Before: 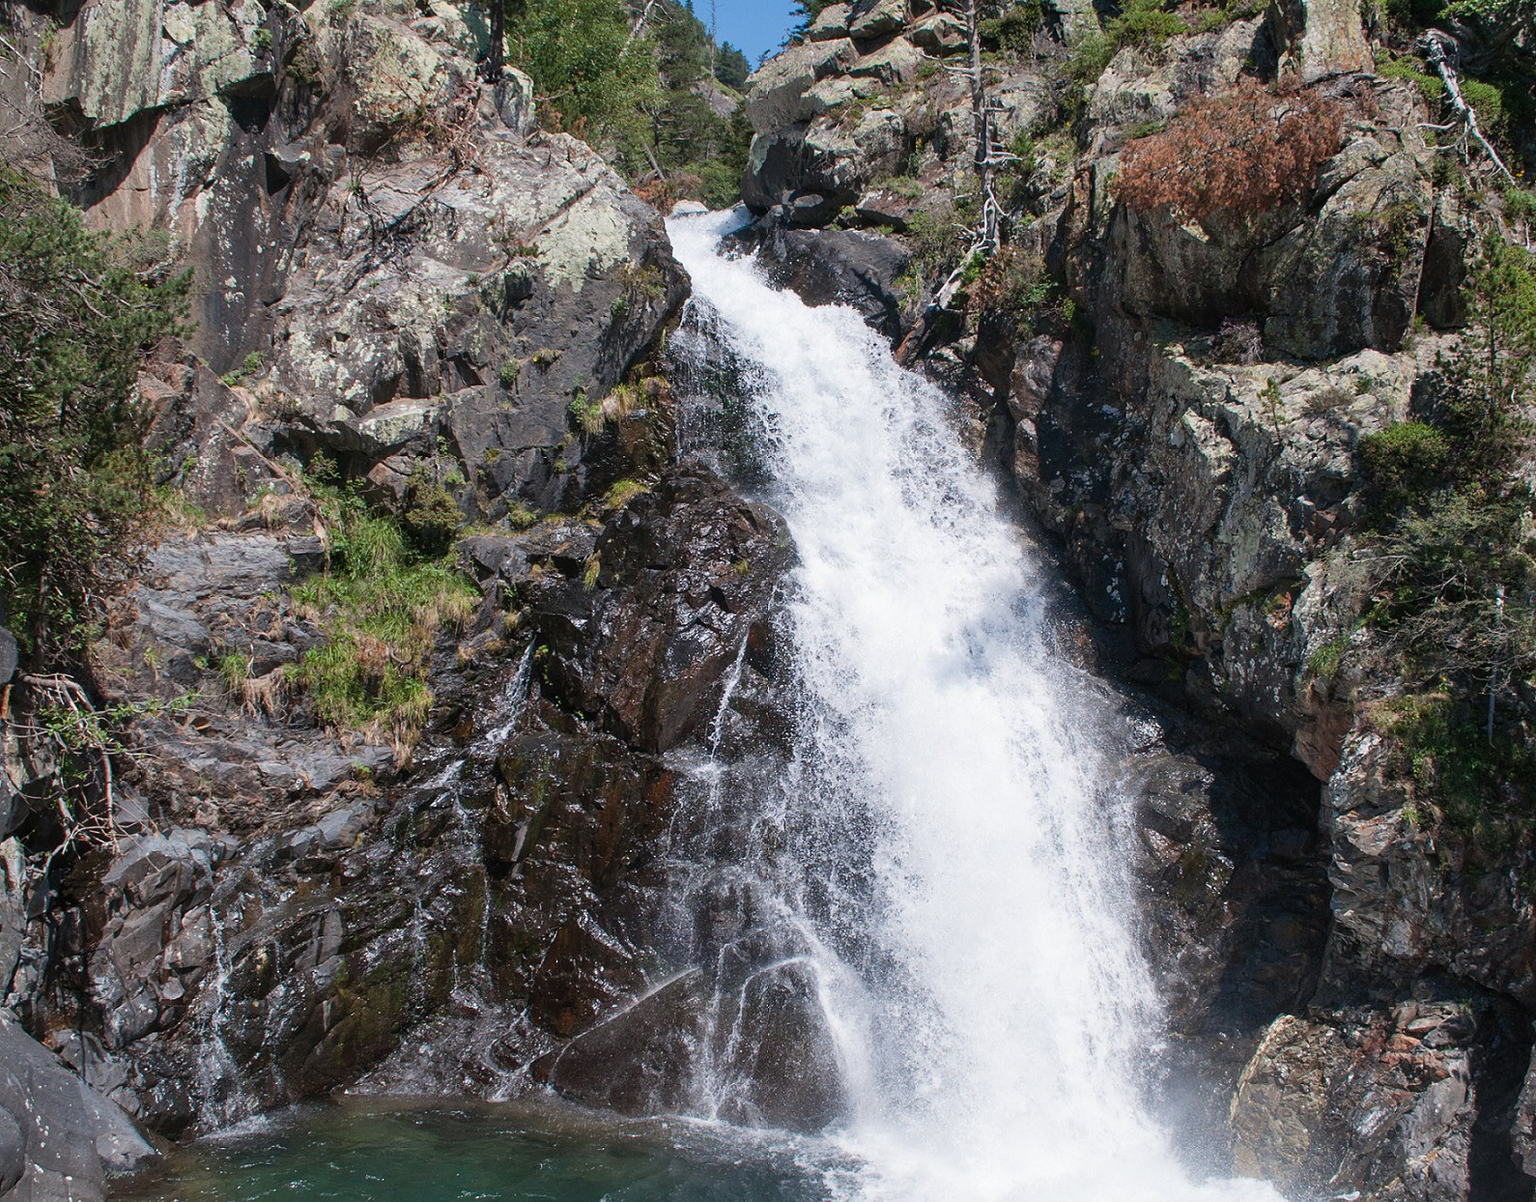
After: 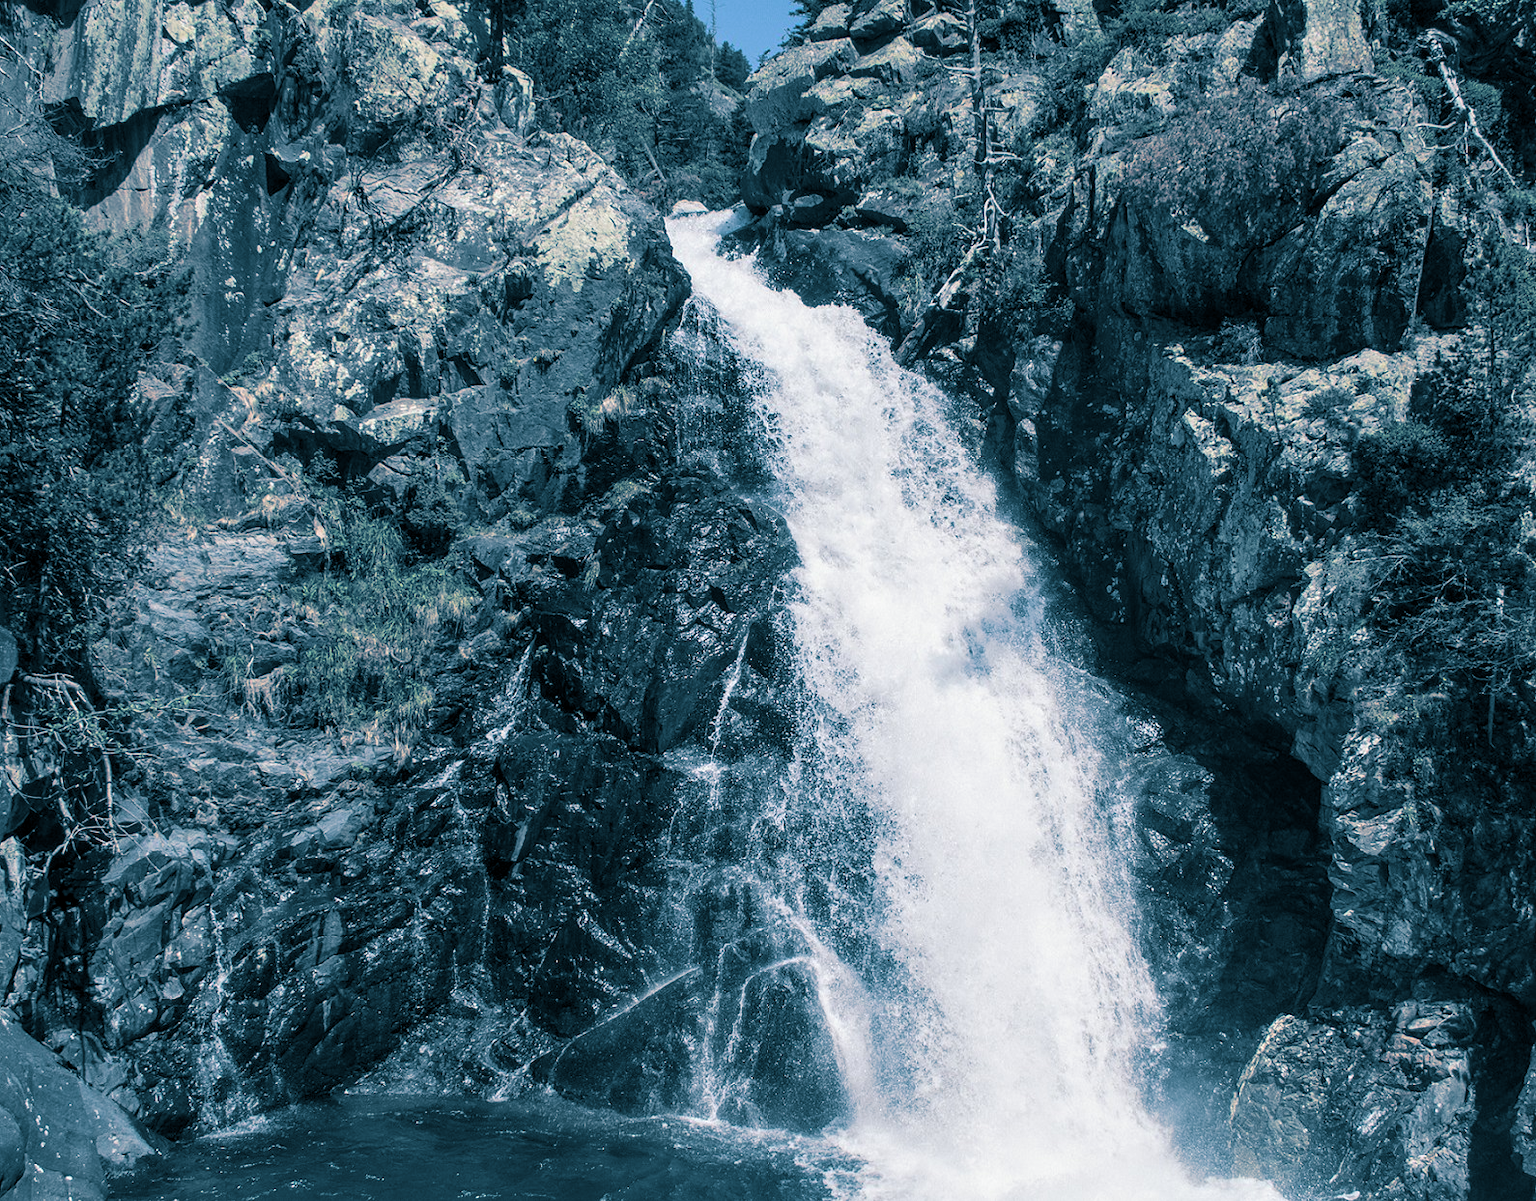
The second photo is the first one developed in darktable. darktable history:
local contrast: on, module defaults
split-toning: shadows › hue 212.4°, balance -70
